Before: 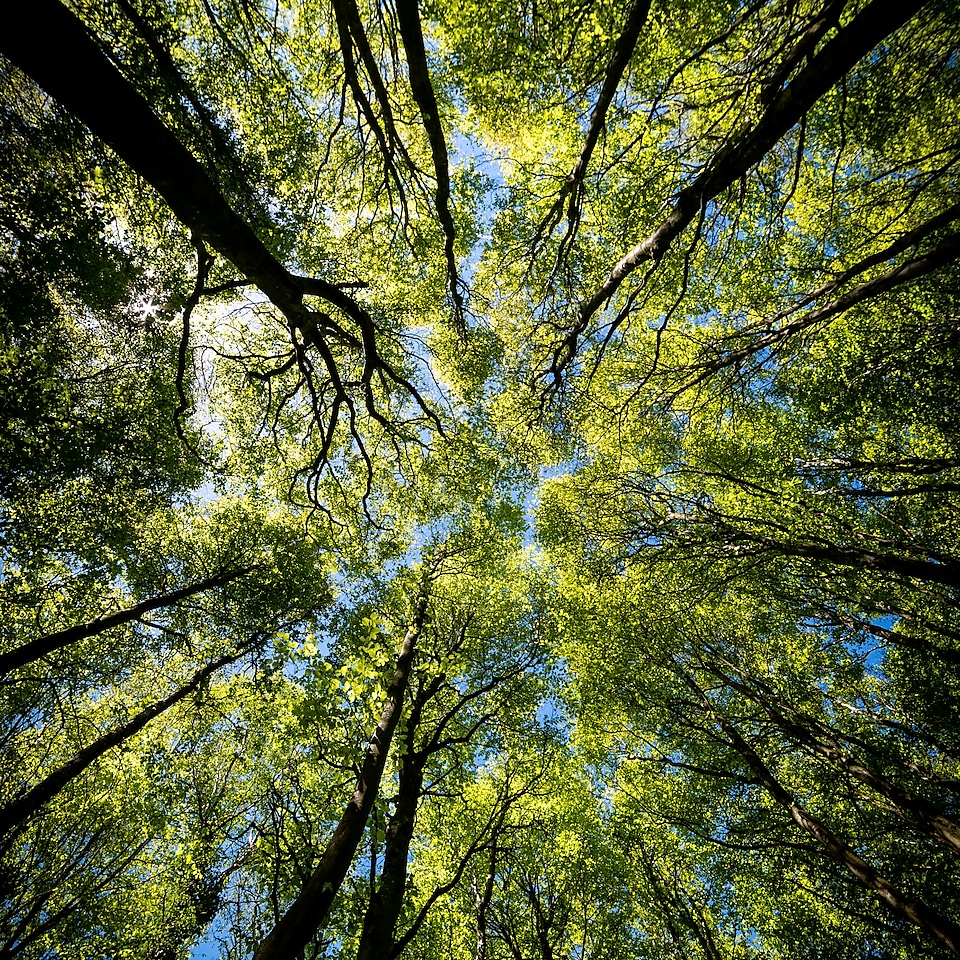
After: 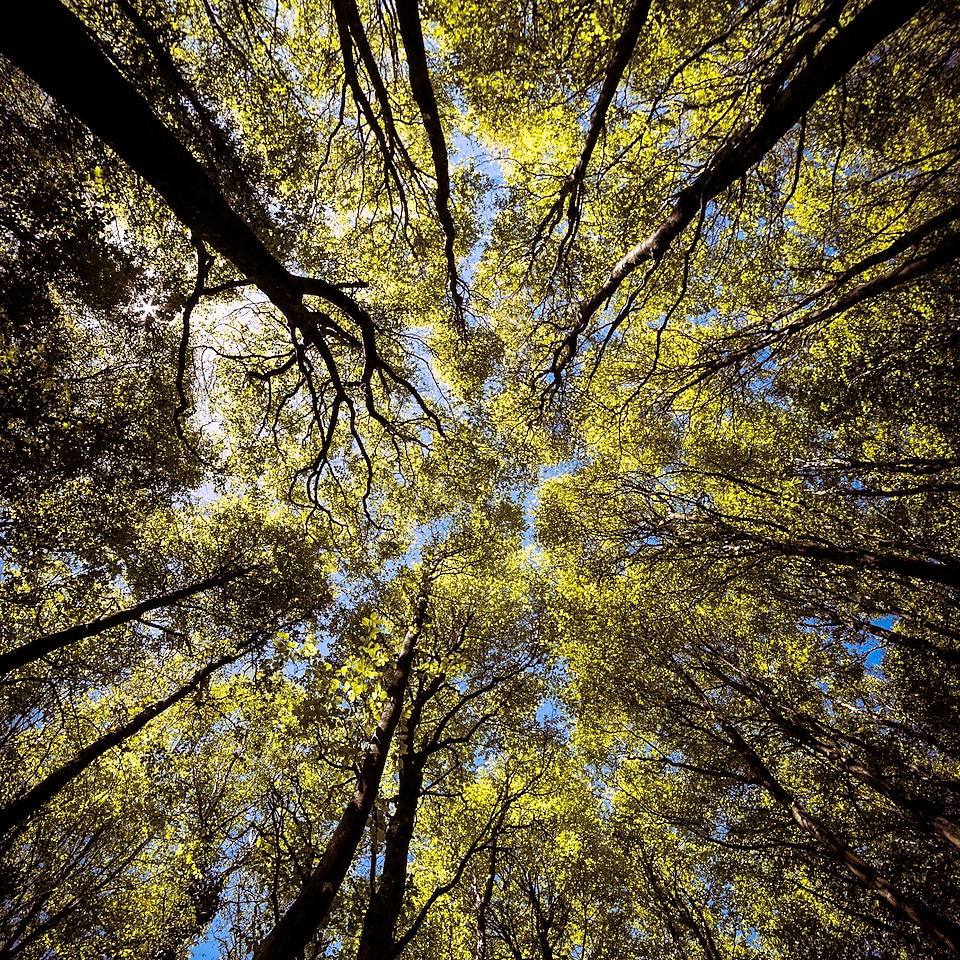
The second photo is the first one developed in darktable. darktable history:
split-toning: highlights › hue 298.8°, highlights › saturation 0.73, compress 41.76%
color contrast: green-magenta contrast 0.8, blue-yellow contrast 1.1, unbound 0
